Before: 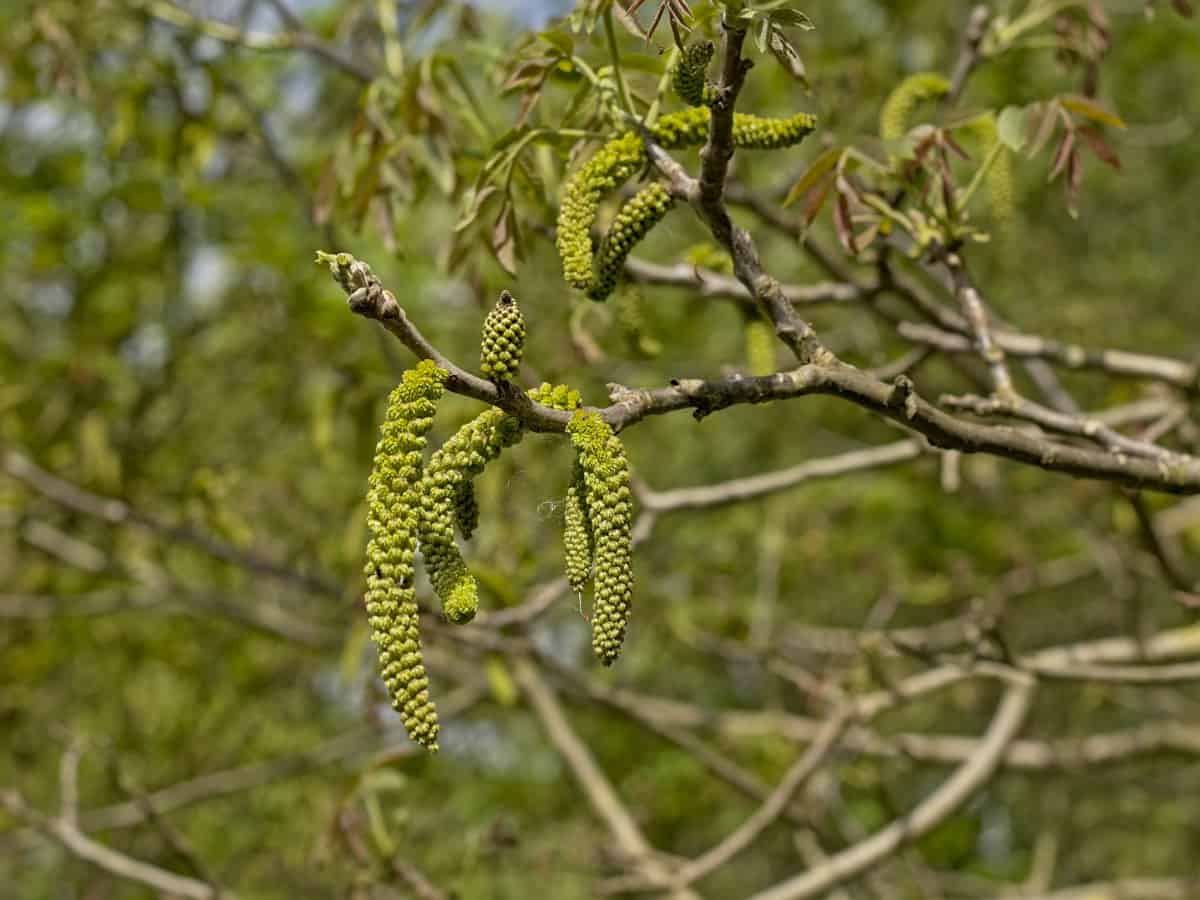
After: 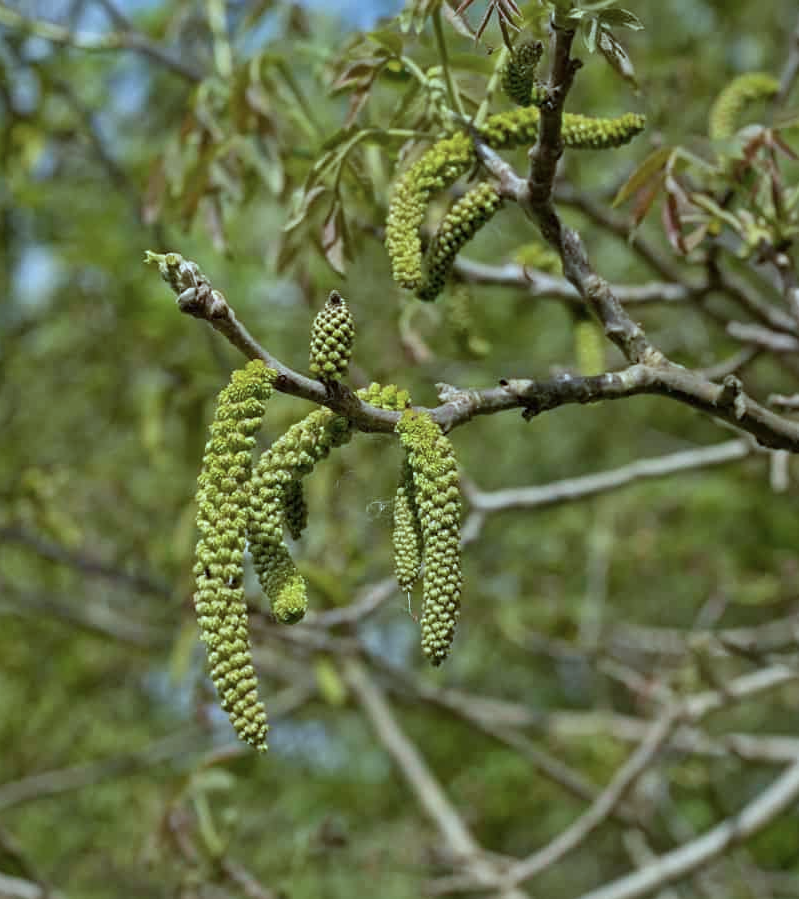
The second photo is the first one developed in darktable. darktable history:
color correction: highlights a* -9.35, highlights b* -23.15
crop and rotate: left 14.292%, right 19.041%
